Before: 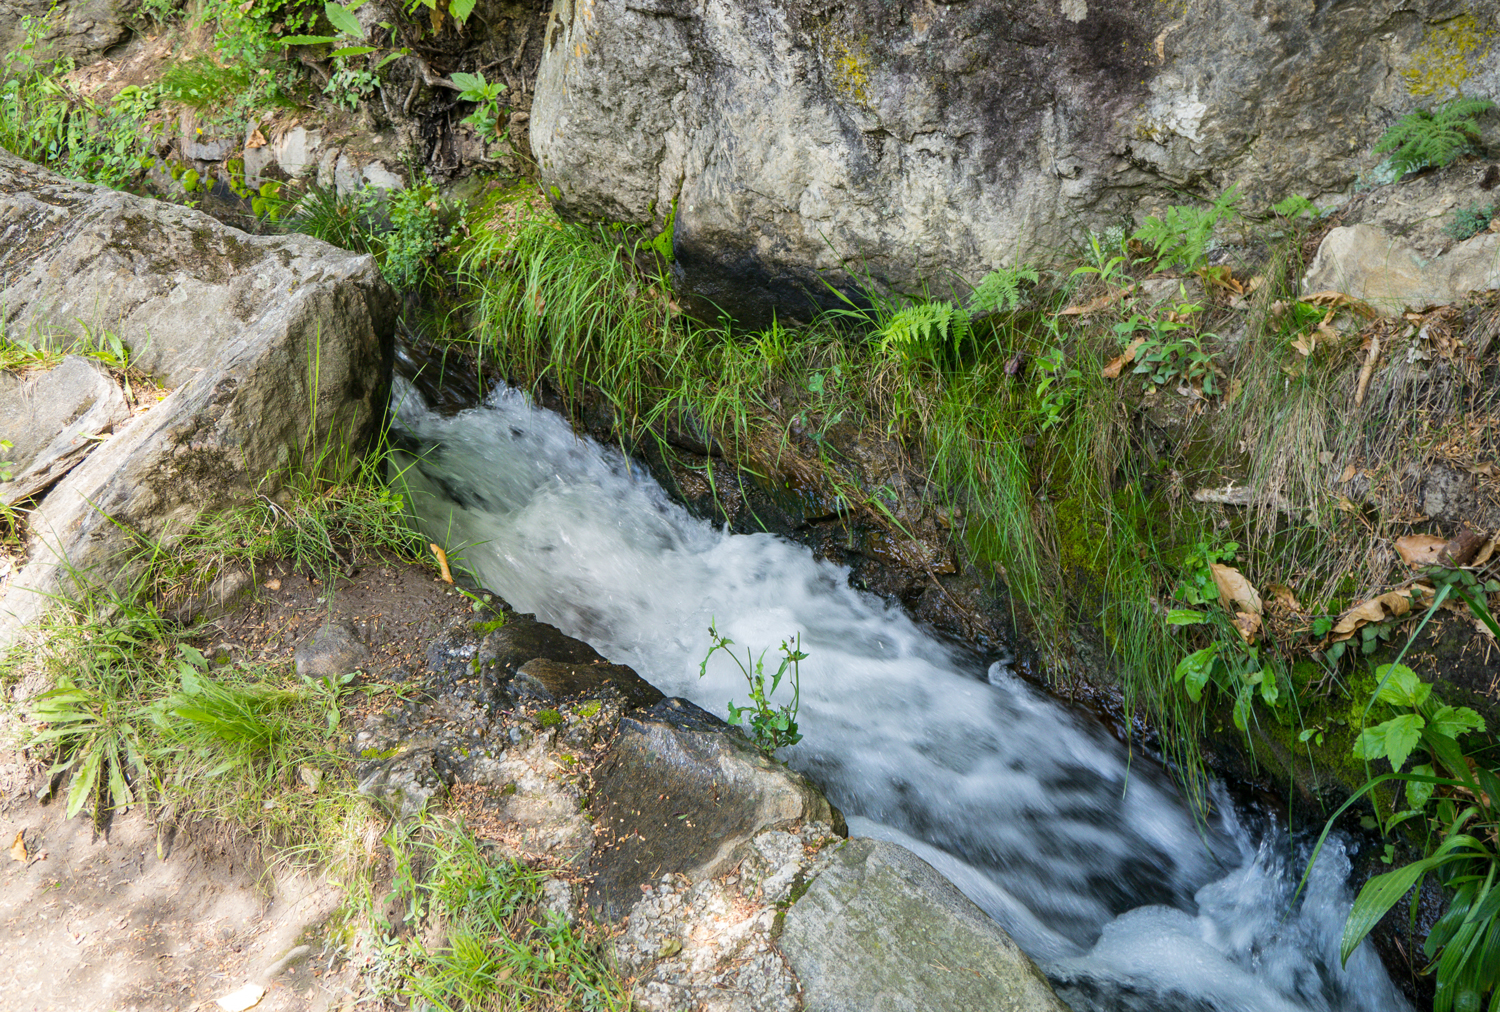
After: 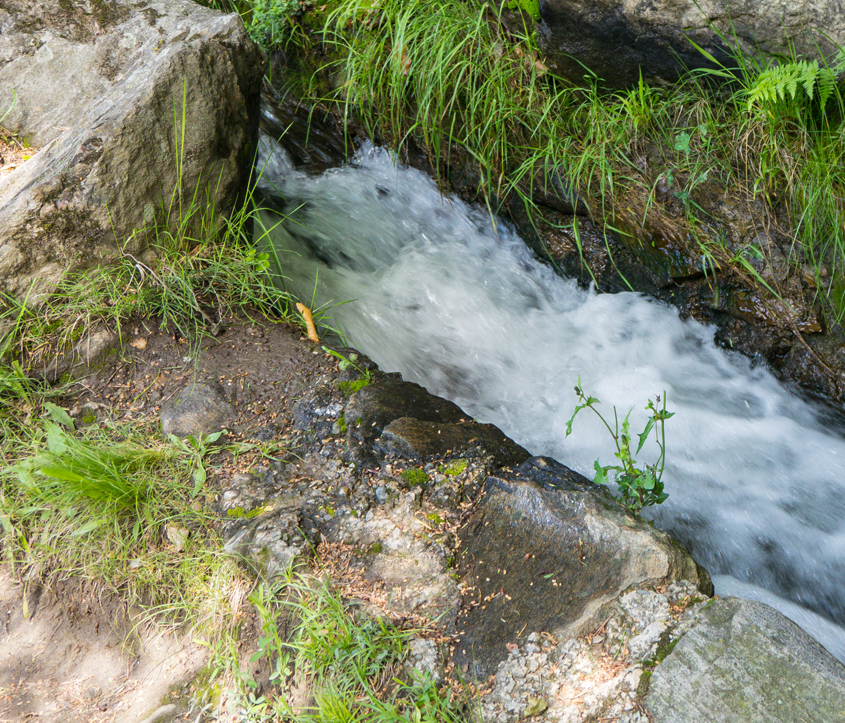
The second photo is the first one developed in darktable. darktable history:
crop: left 8.966%, top 23.852%, right 34.699%, bottom 4.703%
